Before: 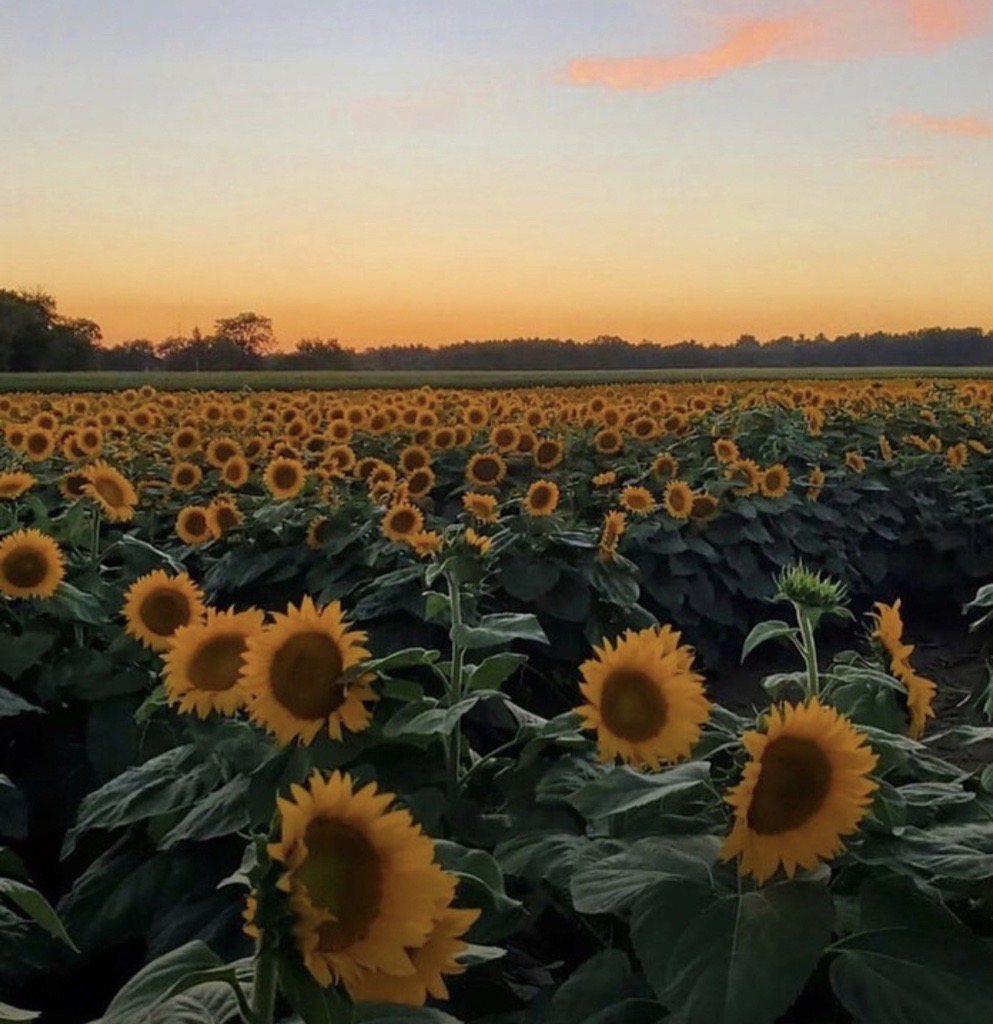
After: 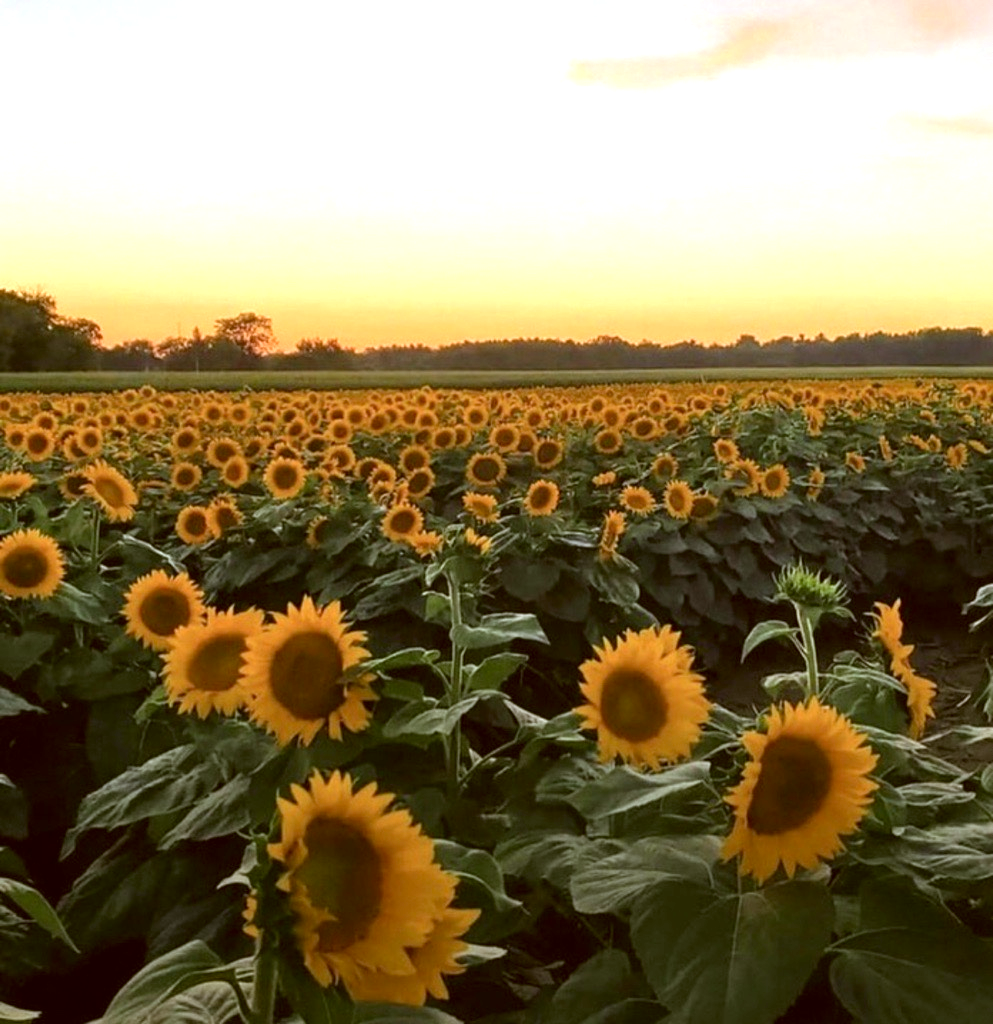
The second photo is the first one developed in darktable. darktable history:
color correction: highlights a* -0.362, highlights b* 0.172, shadows a* 4.67, shadows b* 20.19
exposure: exposure 1 EV, compensate highlight preservation false
